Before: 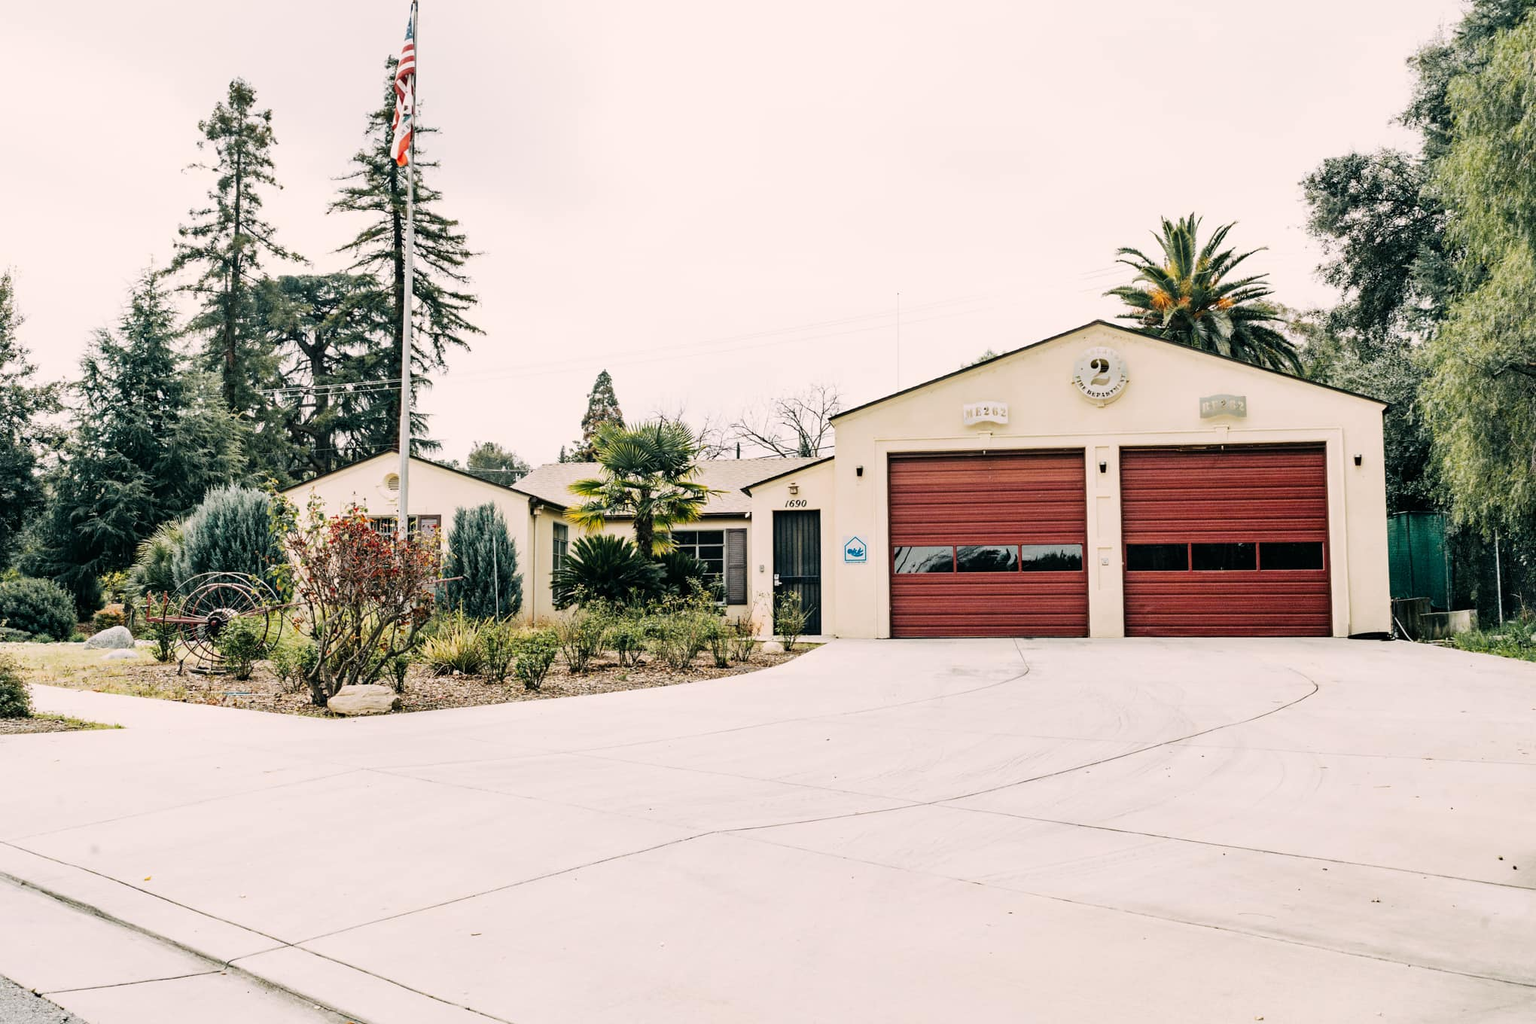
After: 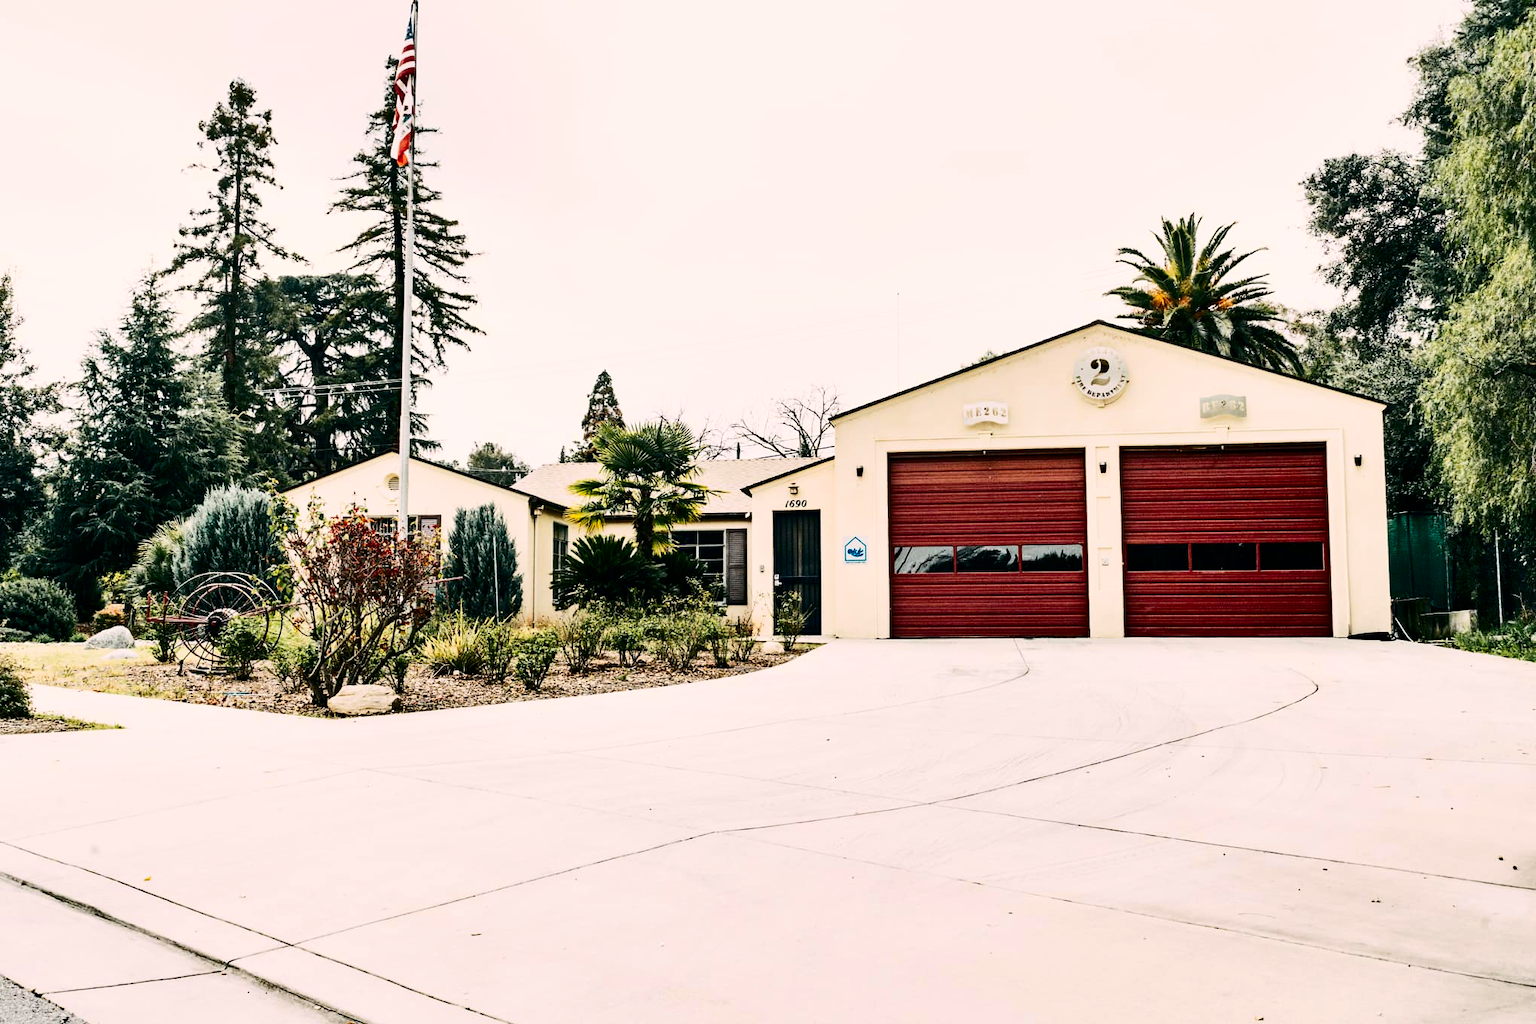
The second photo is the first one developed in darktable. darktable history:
shadows and highlights: shadows 49.38, highlights -40.68, soften with gaussian
contrast brightness saturation: contrast 0.328, brightness -0.078, saturation 0.172
